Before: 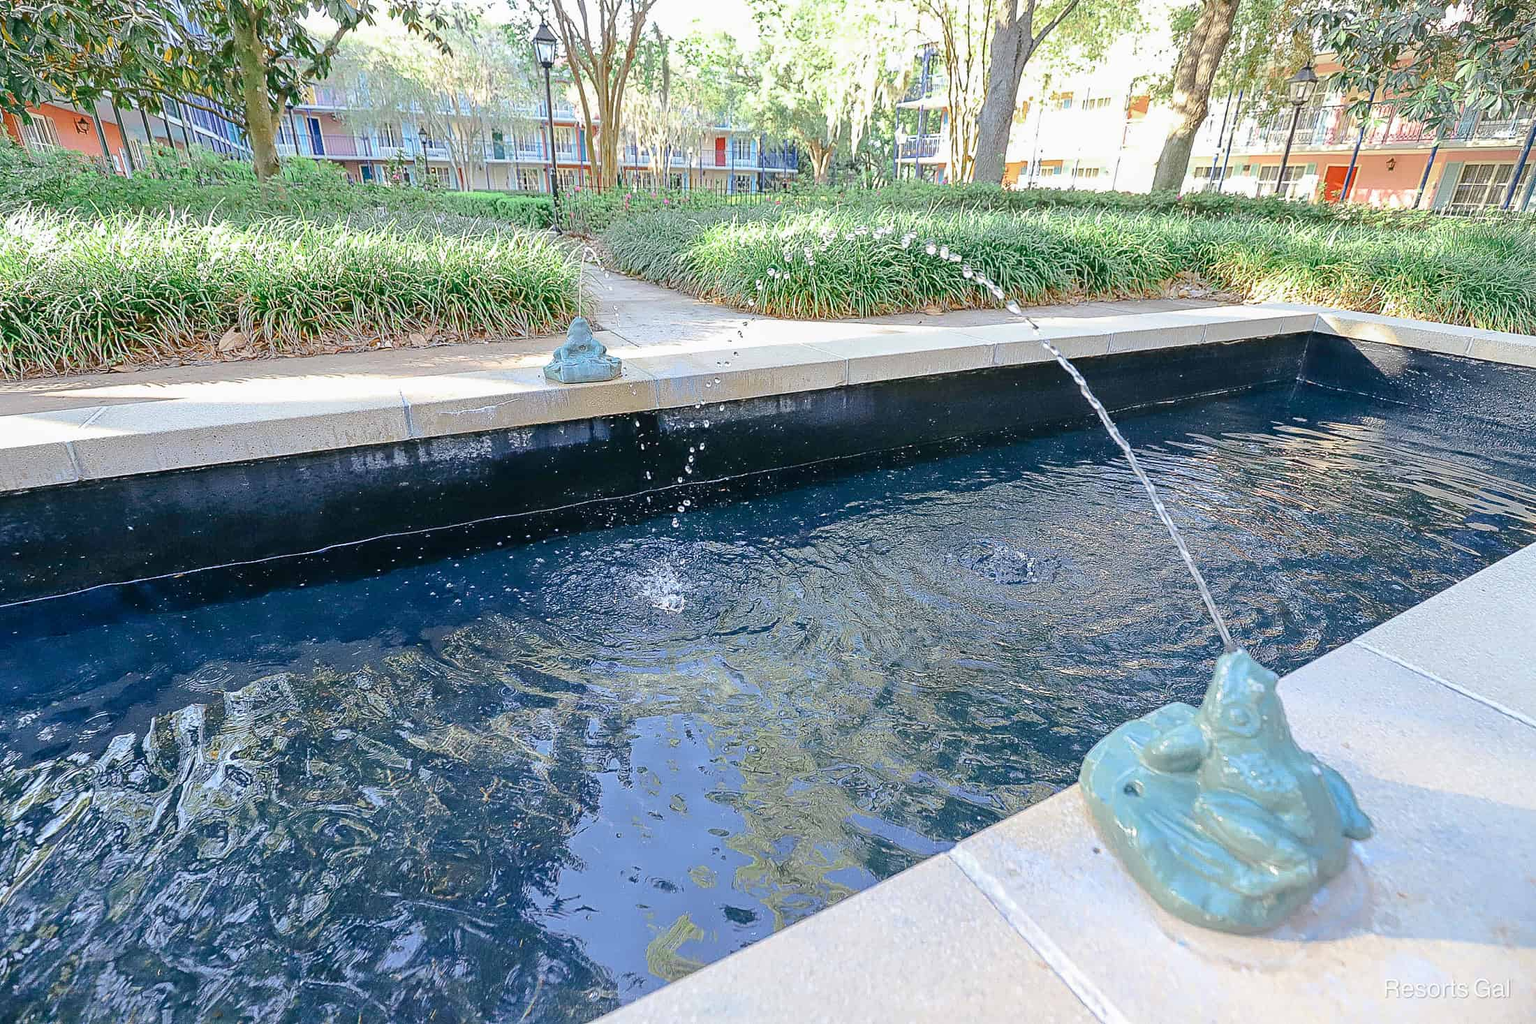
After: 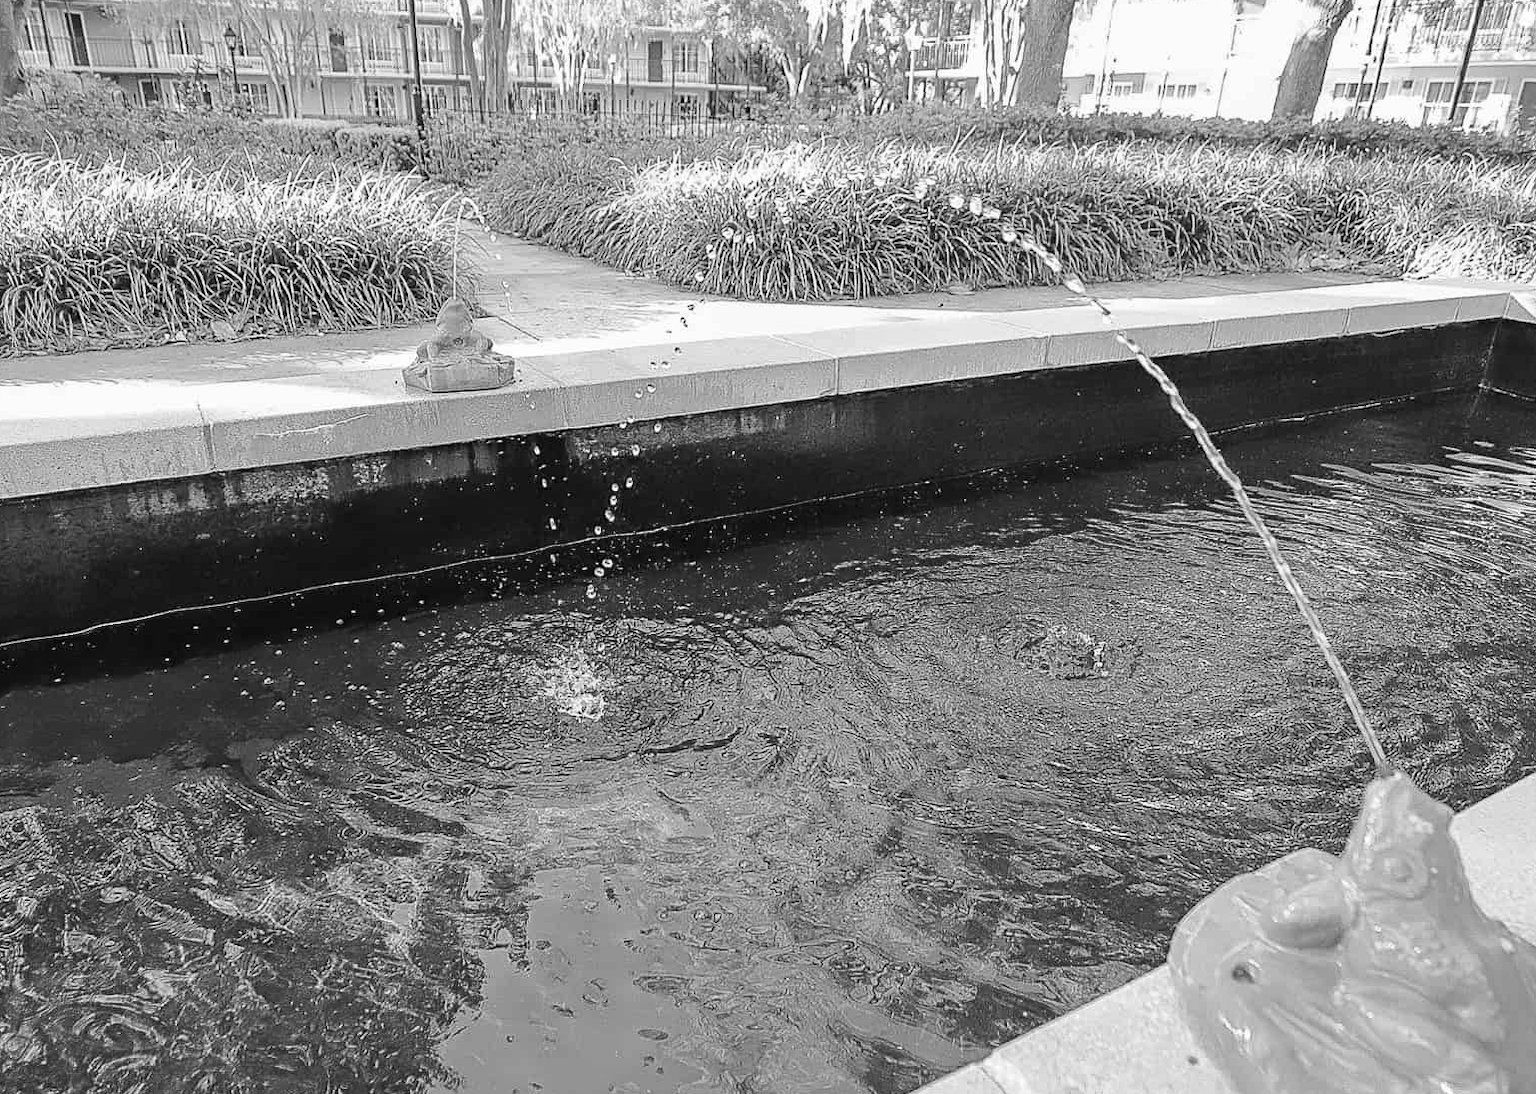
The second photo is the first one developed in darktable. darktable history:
monochrome: a 2.21, b -1.33, size 2.2
color correction: highlights a* -0.137, highlights b* 0.137
crop and rotate: left 17.046%, top 10.659%, right 12.989%, bottom 14.553%
